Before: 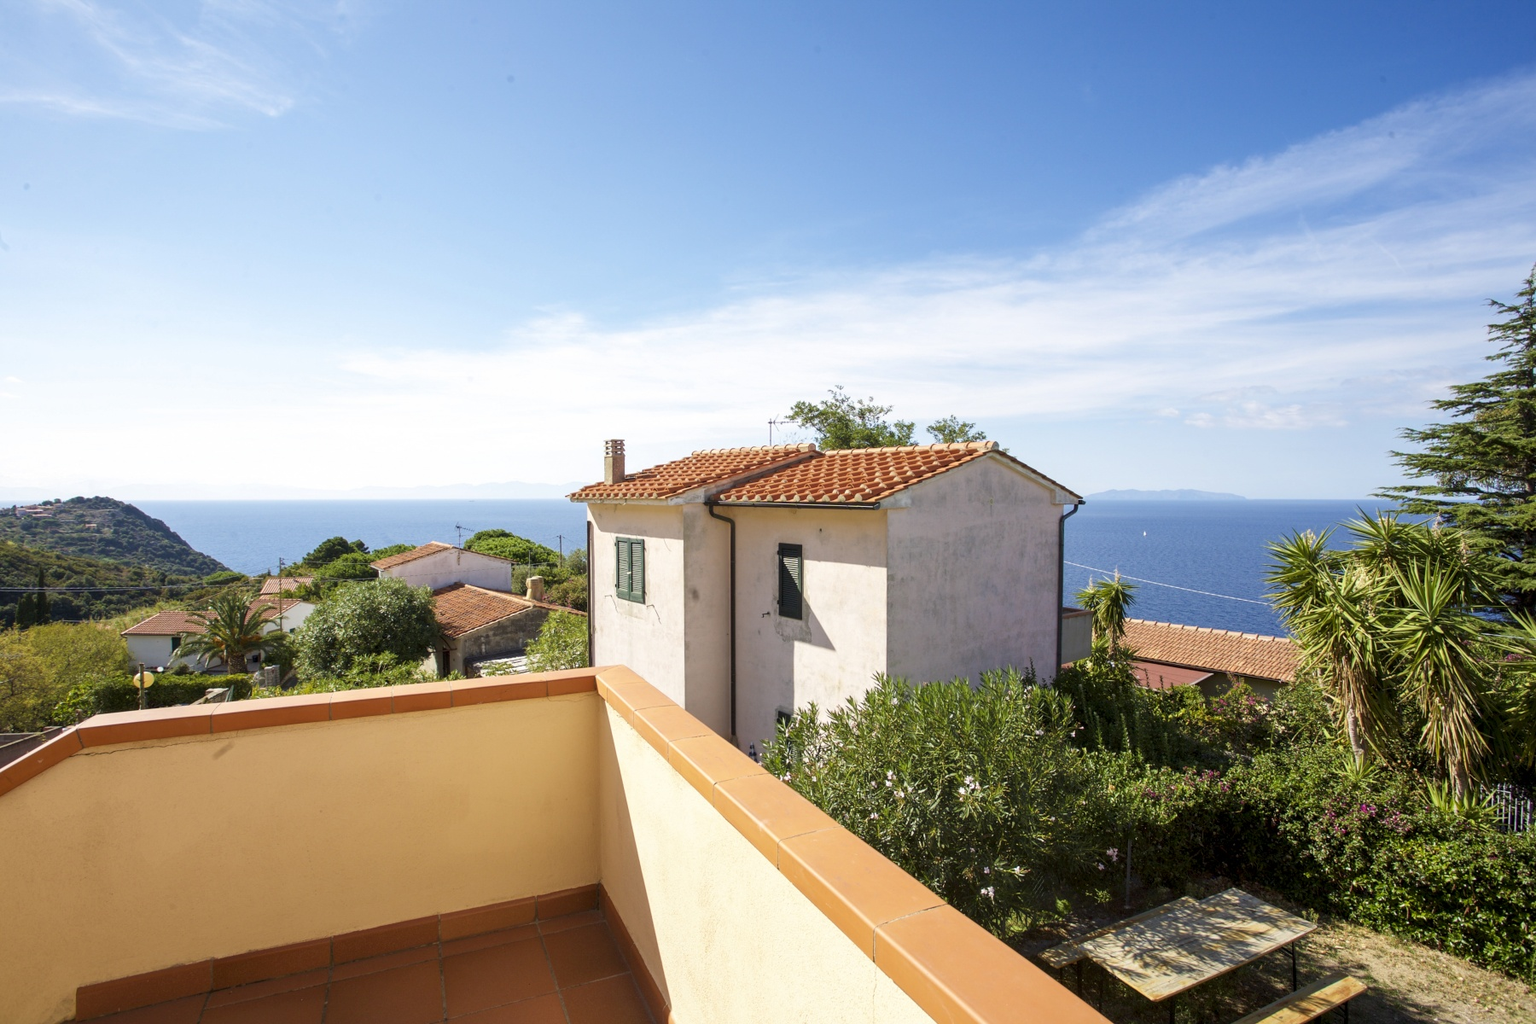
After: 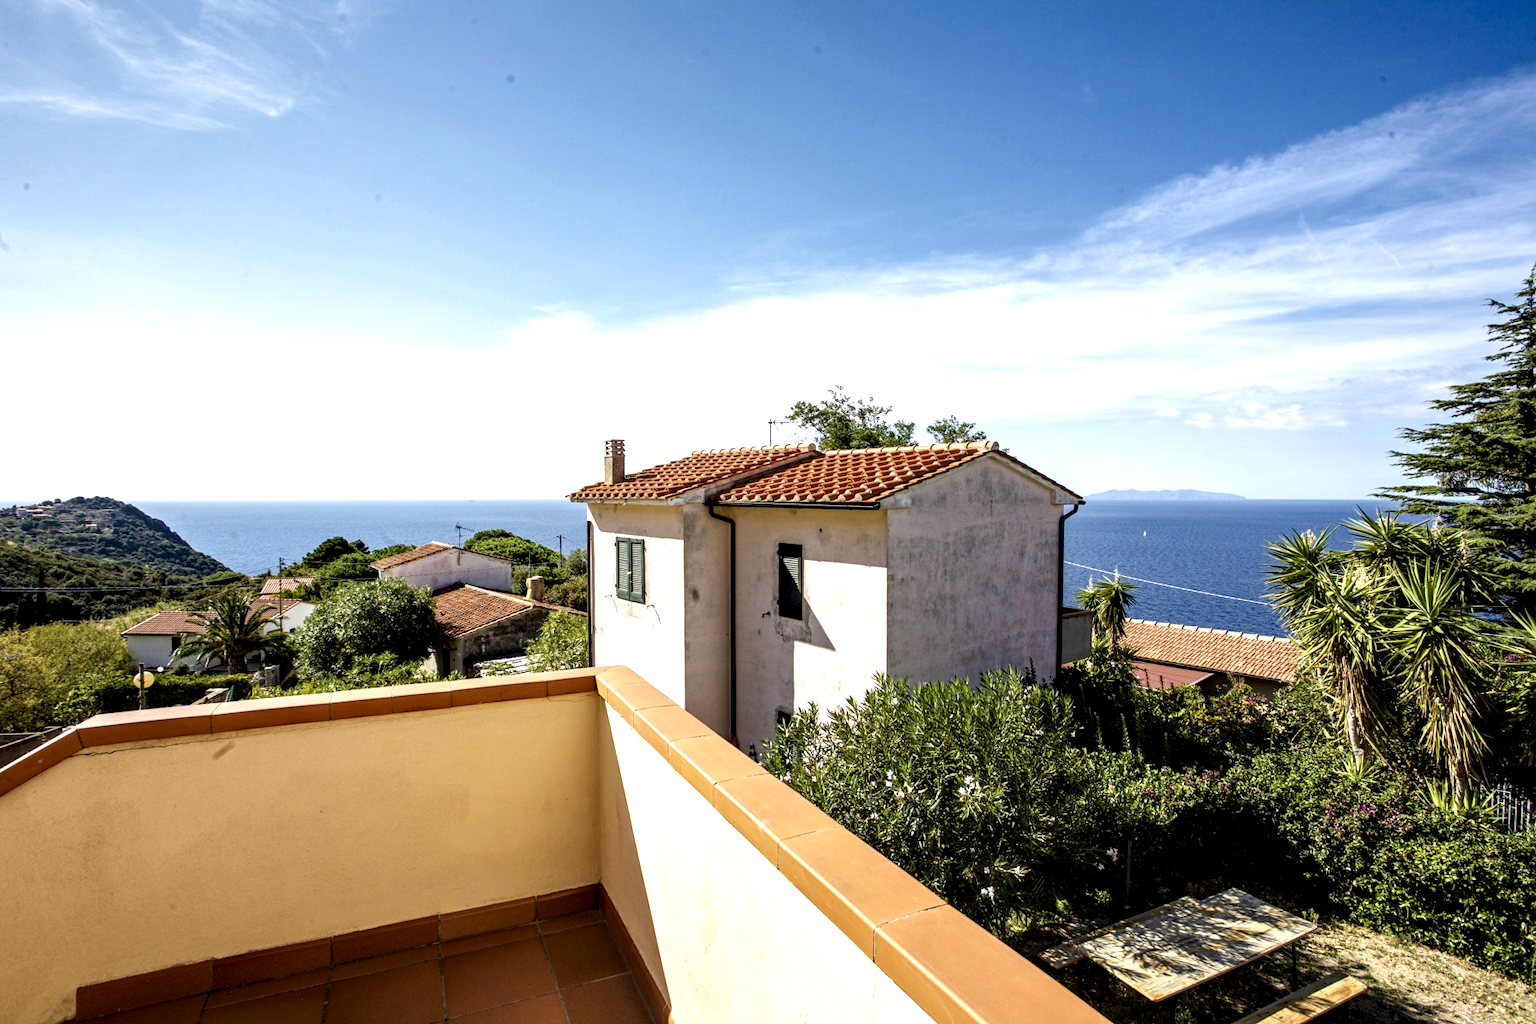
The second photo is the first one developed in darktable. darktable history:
haze removal: compatibility mode true, adaptive false
local contrast: highlights 80%, shadows 57%, detail 175%, midtone range 0.602
